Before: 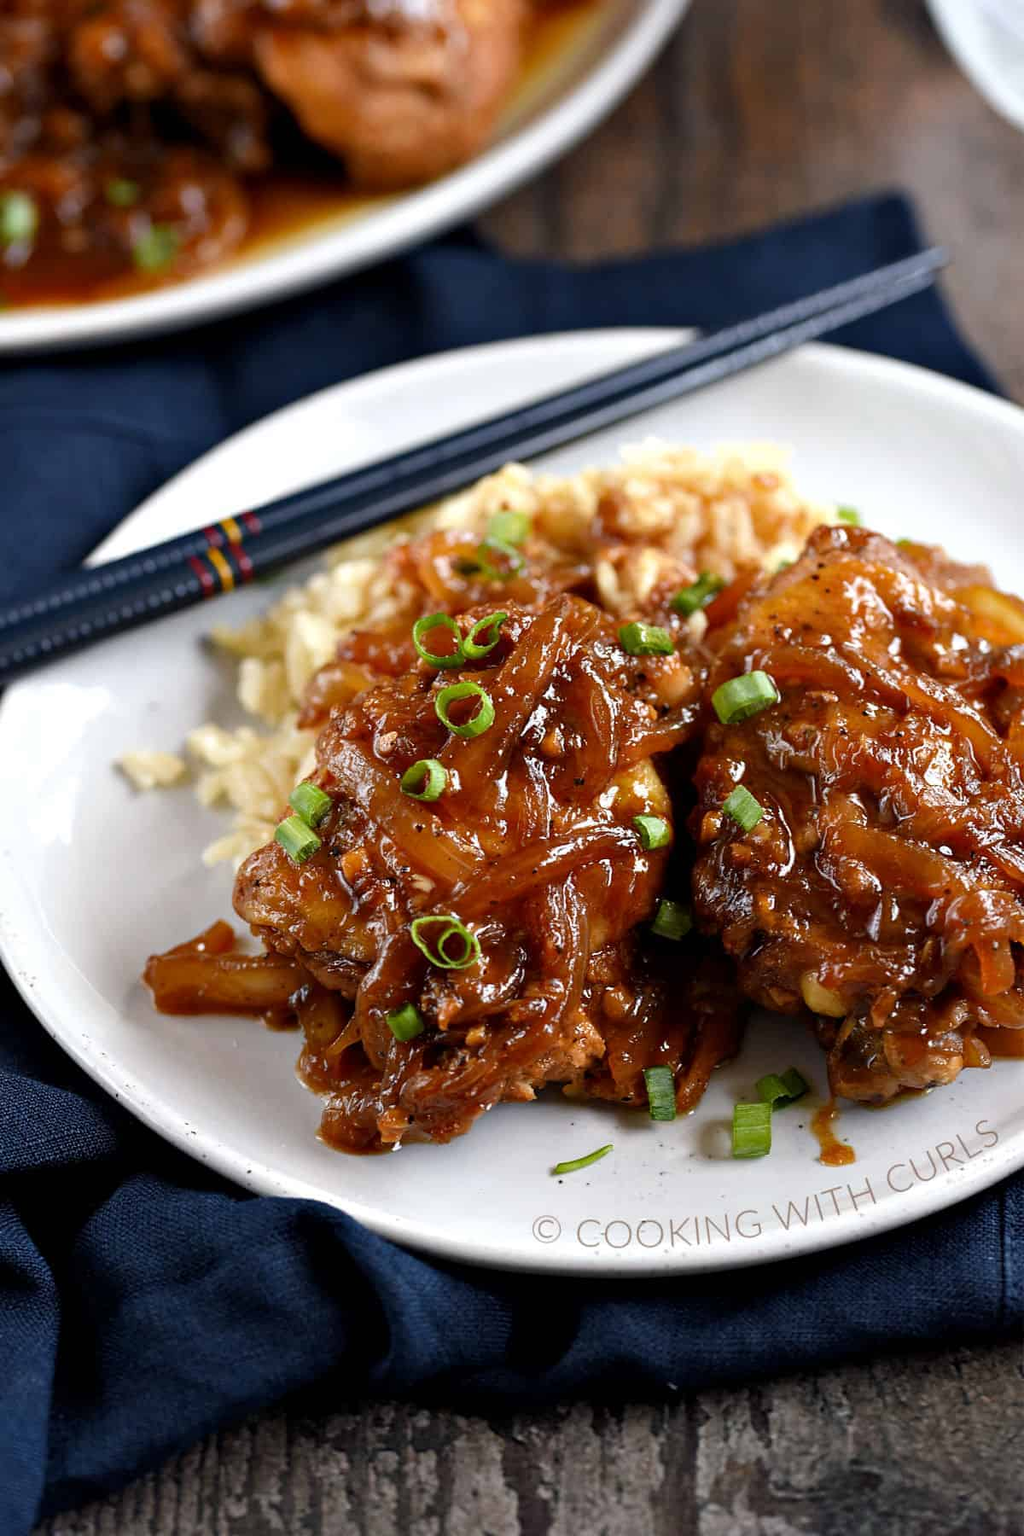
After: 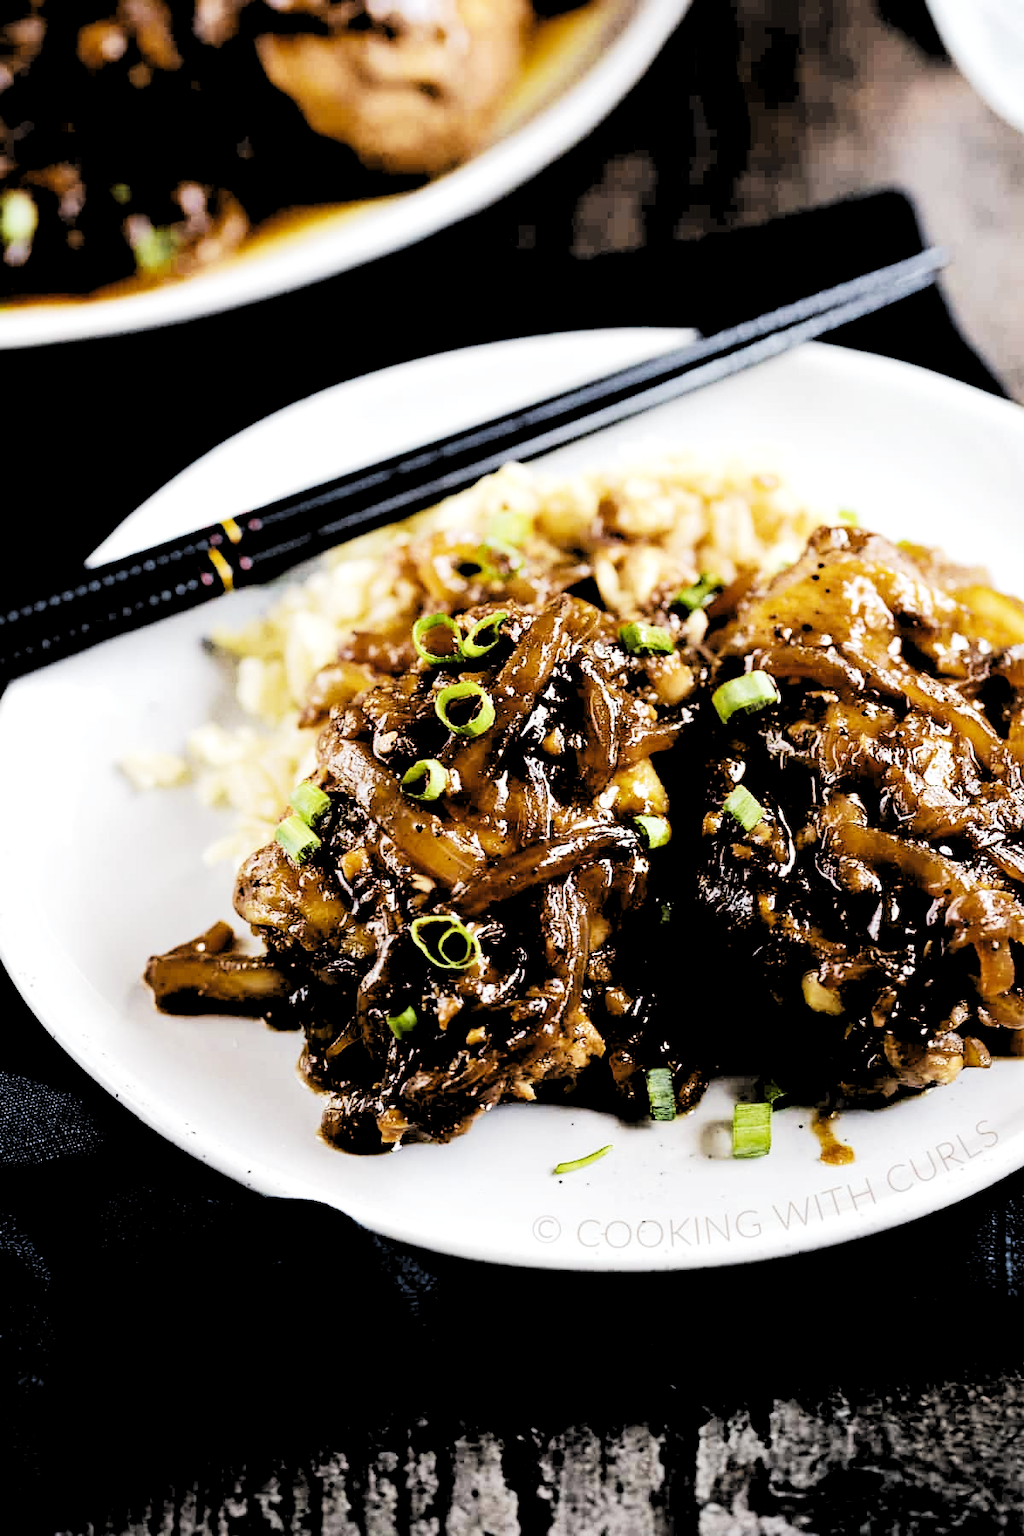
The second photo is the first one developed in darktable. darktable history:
levels: levels [0.514, 0.759, 1]
tone equalizer: -7 EV 0.152 EV, -6 EV 0.581 EV, -5 EV 1.17 EV, -4 EV 1.34 EV, -3 EV 1.15 EV, -2 EV 0.6 EV, -1 EV 0.15 EV, edges refinement/feathering 500, mask exposure compensation -1.57 EV, preserve details no
base curve: curves: ch0 [(0, 0) (0.028, 0.03) (0.121, 0.232) (0.46, 0.748) (0.859, 0.968) (1, 1)], preserve colors none
